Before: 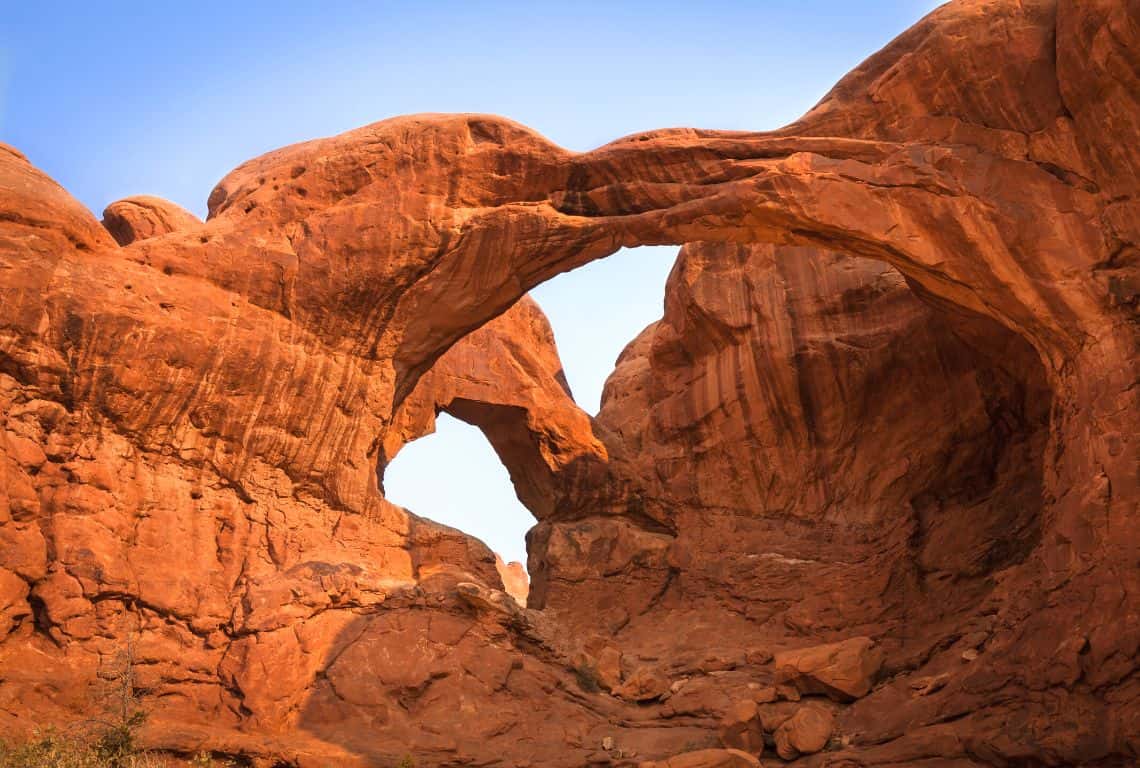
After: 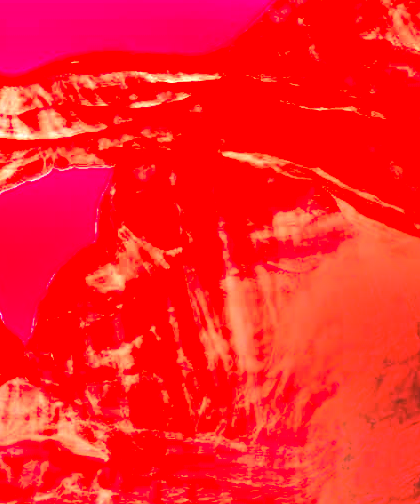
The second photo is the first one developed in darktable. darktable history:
exposure: exposure 0.207 EV, compensate highlight preservation false
white balance: red 4.26, blue 1.802
bloom: size 13.65%, threshold 98.39%, strength 4.82%
crop and rotate: left 49.936%, top 10.094%, right 13.136%, bottom 24.256%
